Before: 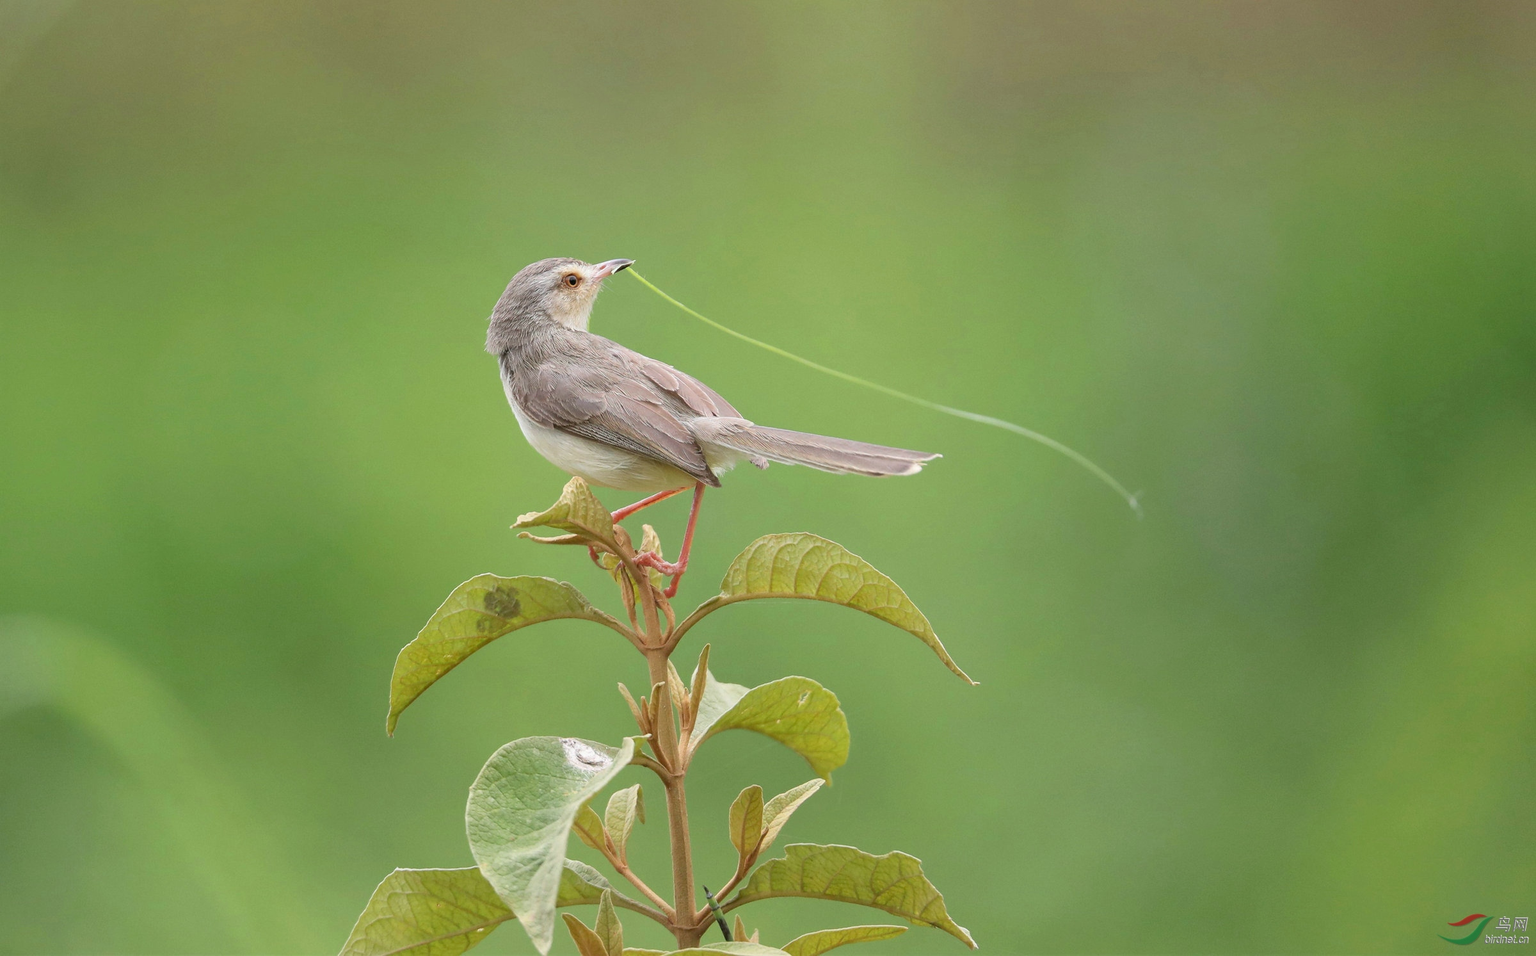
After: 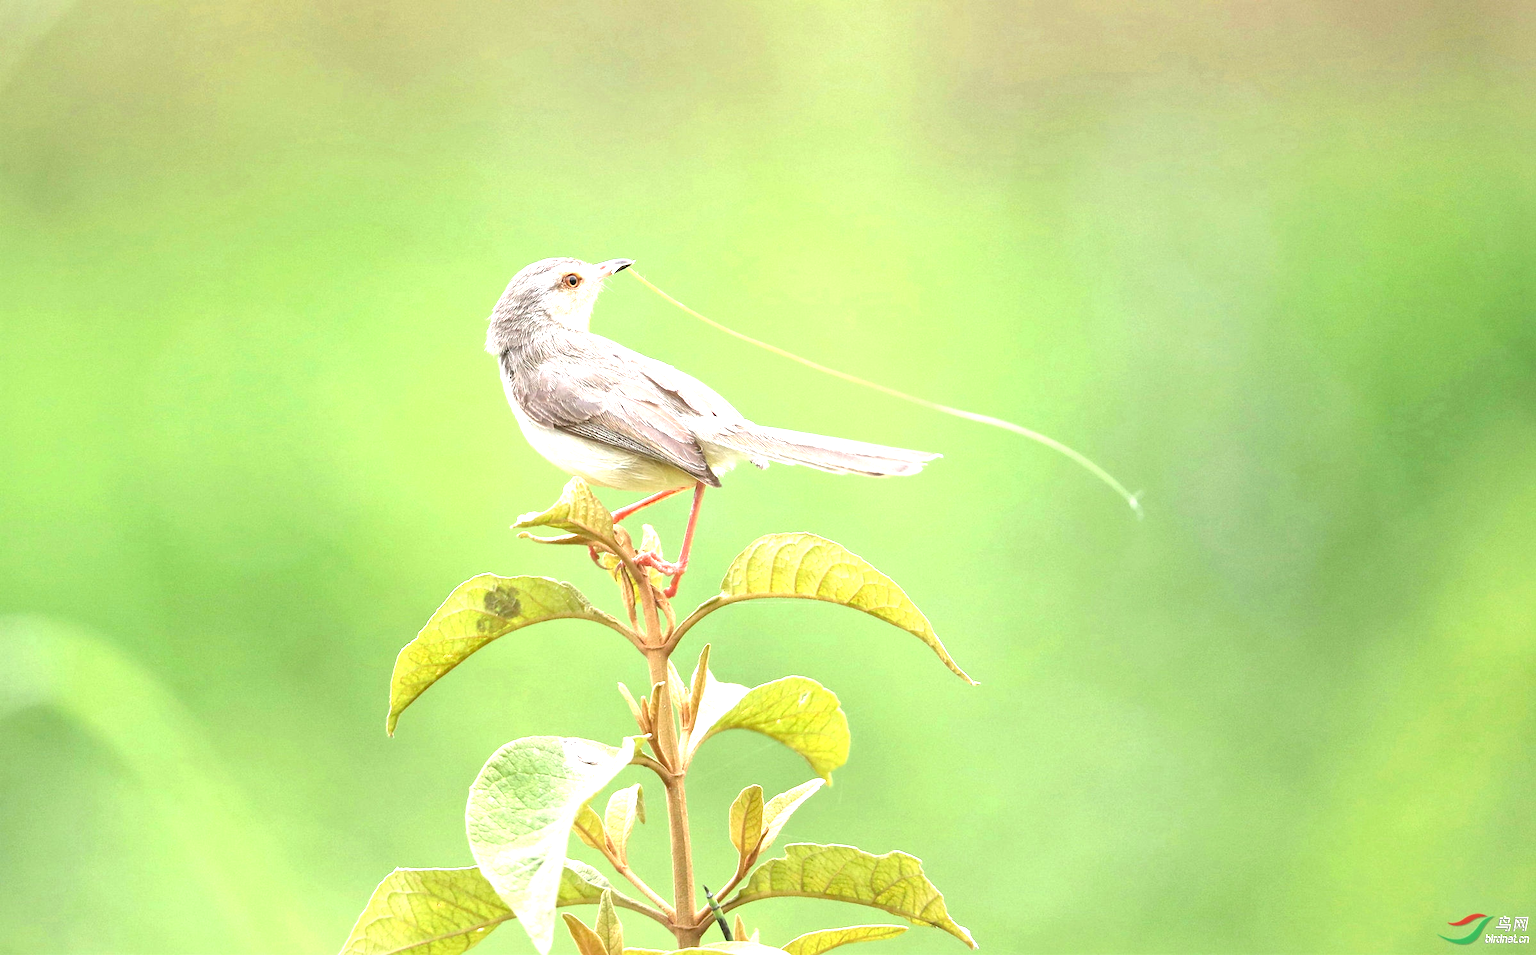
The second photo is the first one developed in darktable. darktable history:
exposure: black level correction 0, exposure 1.451 EV, compensate highlight preservation false
local contrast: mode bilateral grid, contrast 31, coarseness 25, midtone range 0.2
